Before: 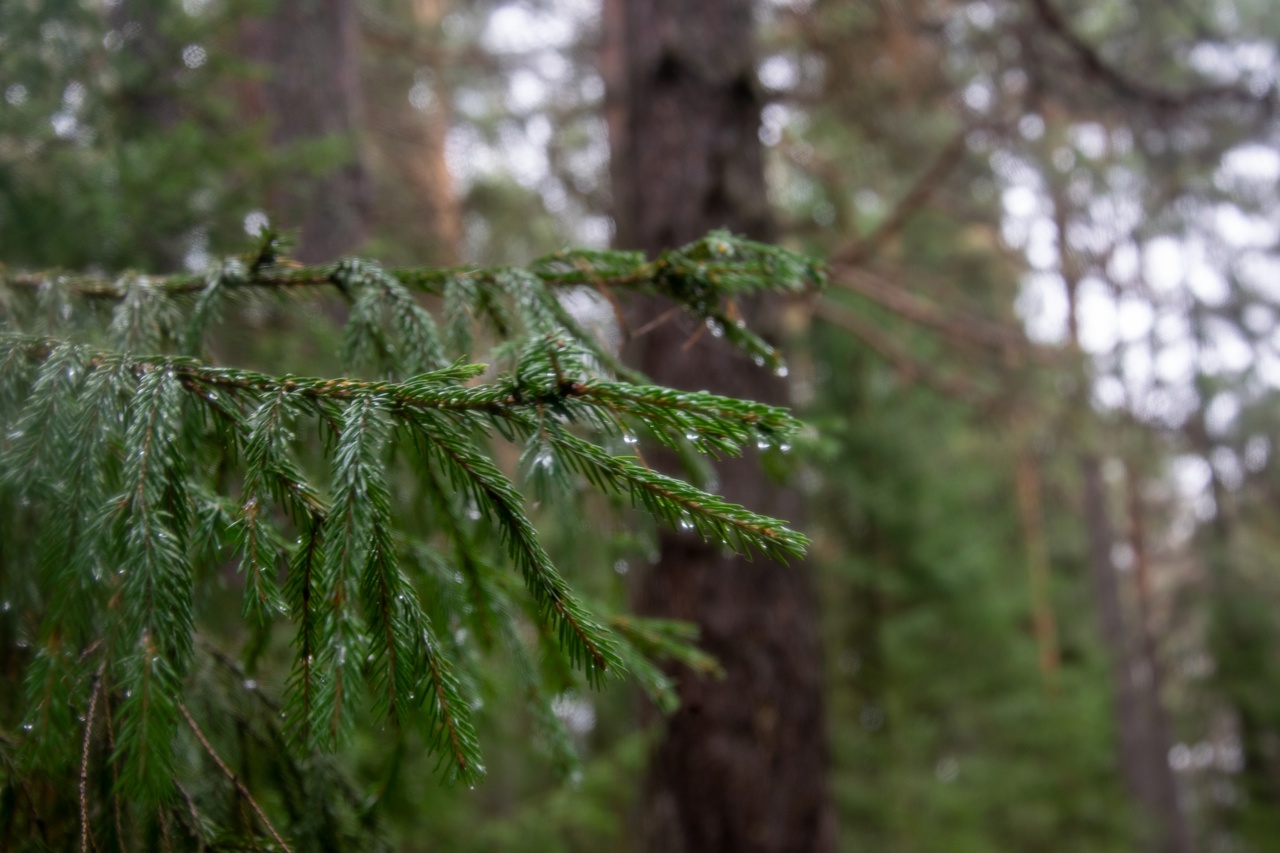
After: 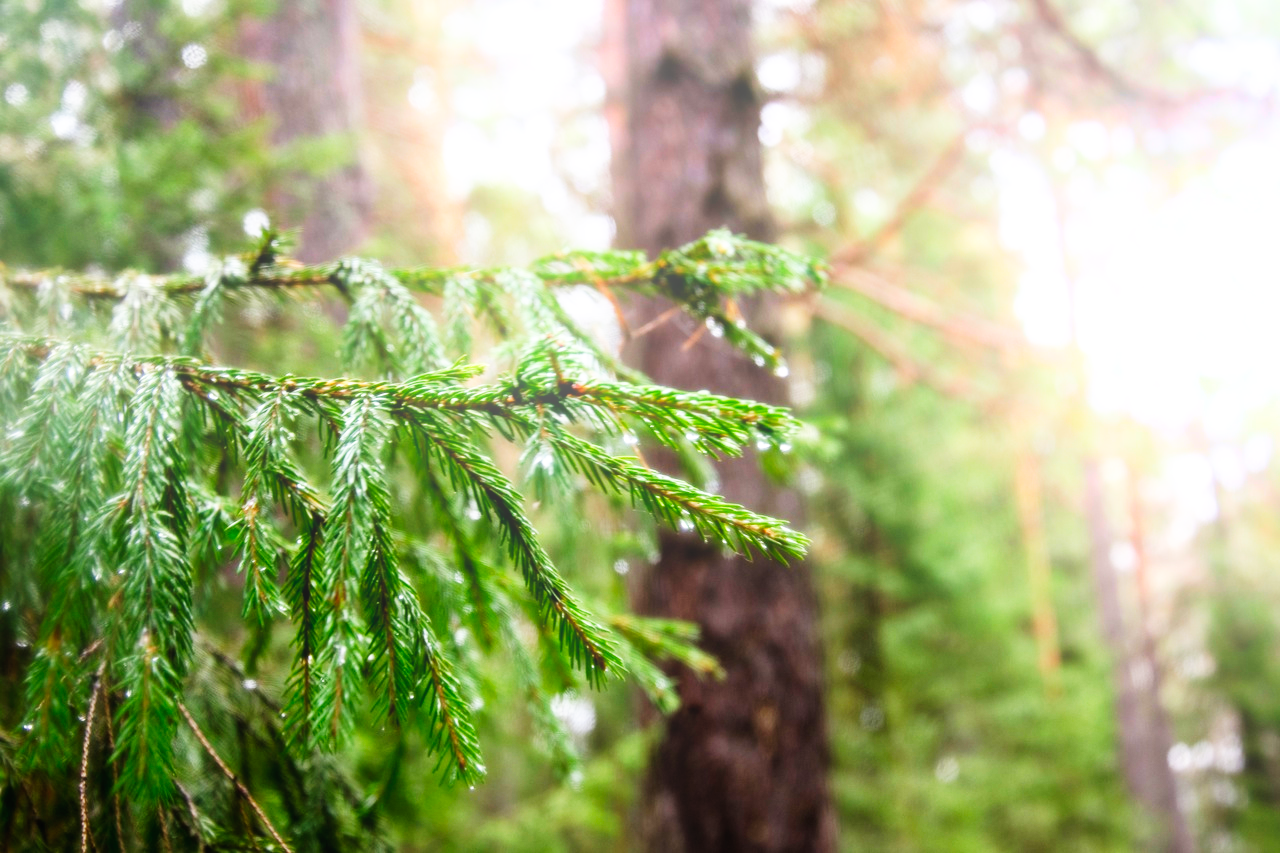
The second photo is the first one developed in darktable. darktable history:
bloom: on, module defaults
exposure: black level correction 0, exposure 0.7 EV, compensate exposure bias true, compensate highlight preservation false
base curve: curves: ch0 [(0, 0) (0.007, 0.004) (0.027, 0.03) (0.046, 0.07) (0.207, 0.54) (0.442, 0.872) (0.673, 0.972) (1, 1)], preserve colors none
